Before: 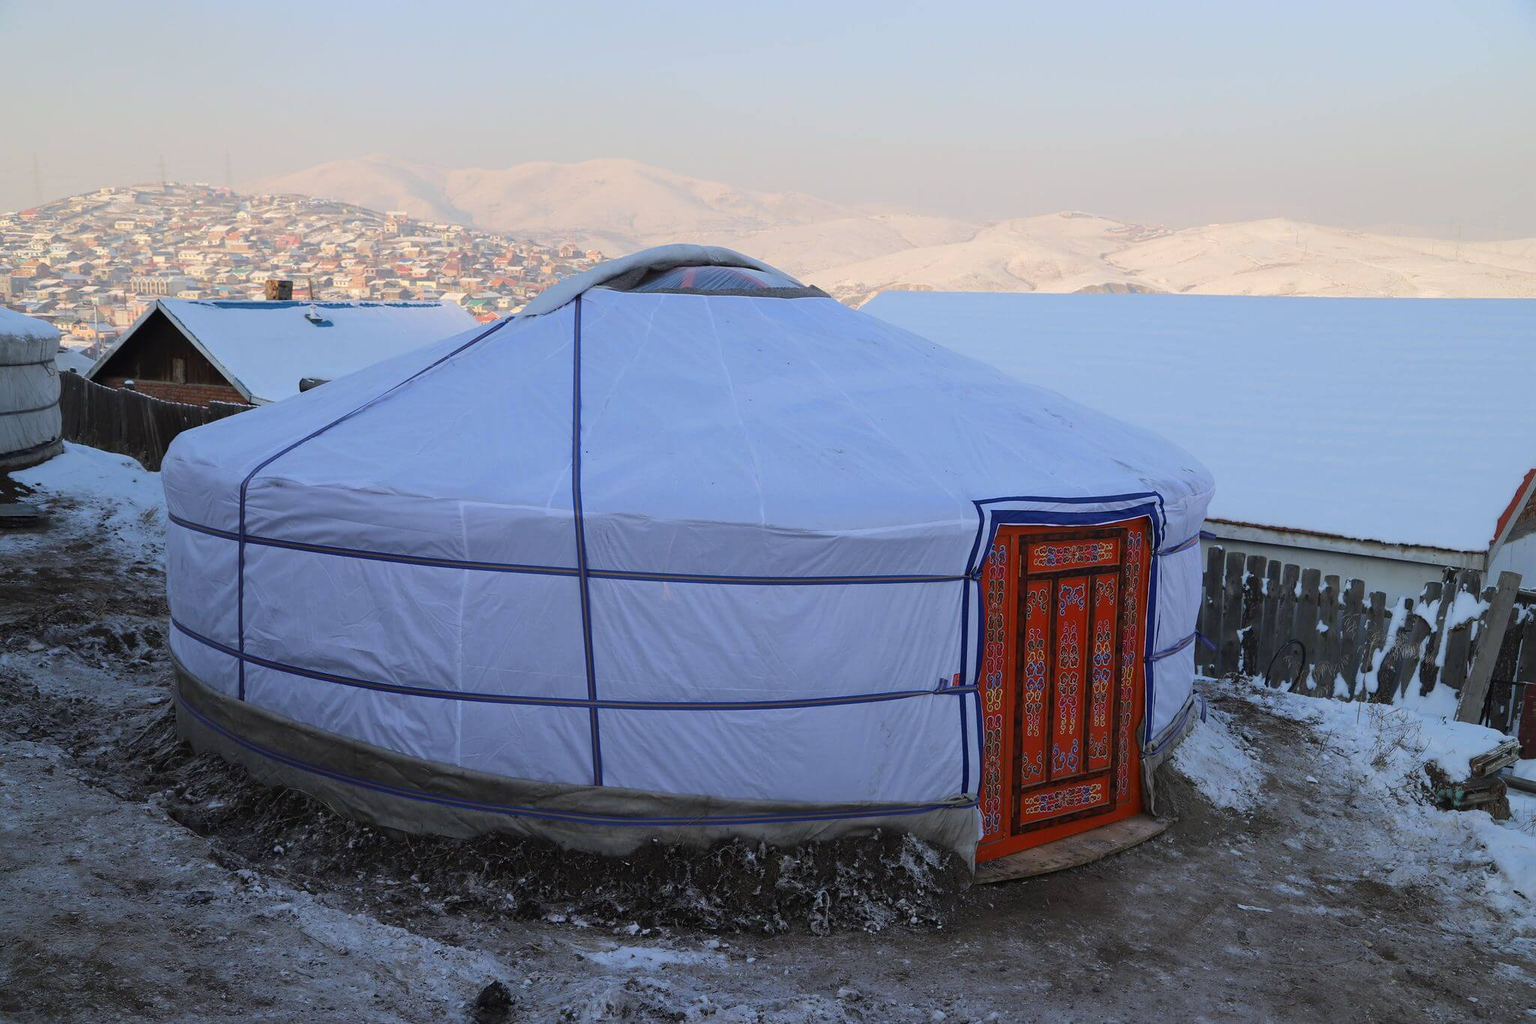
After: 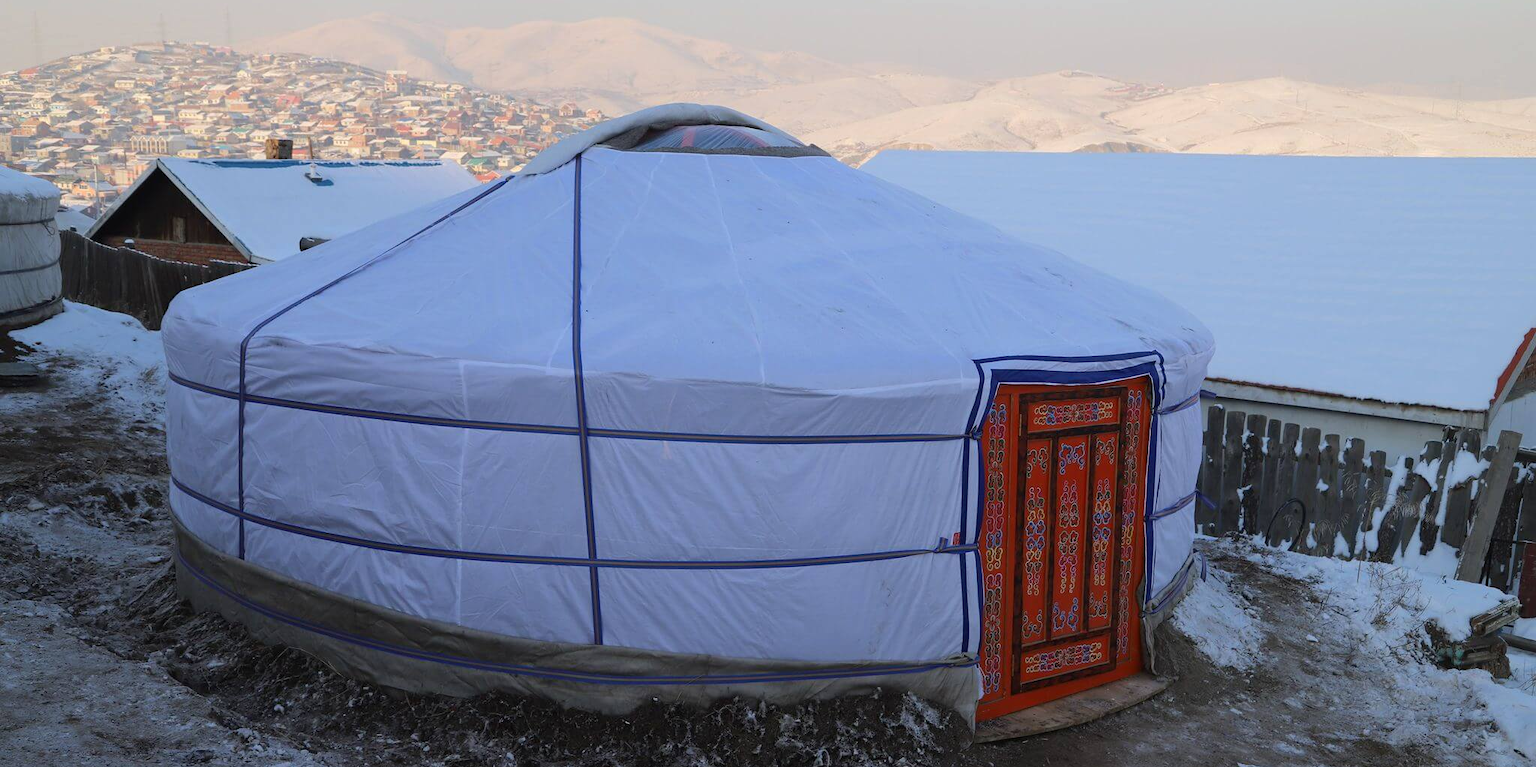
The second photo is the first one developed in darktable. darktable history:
exposure: compensate highlight preservation false
crop: top 13.819%, bottom 11.169%
